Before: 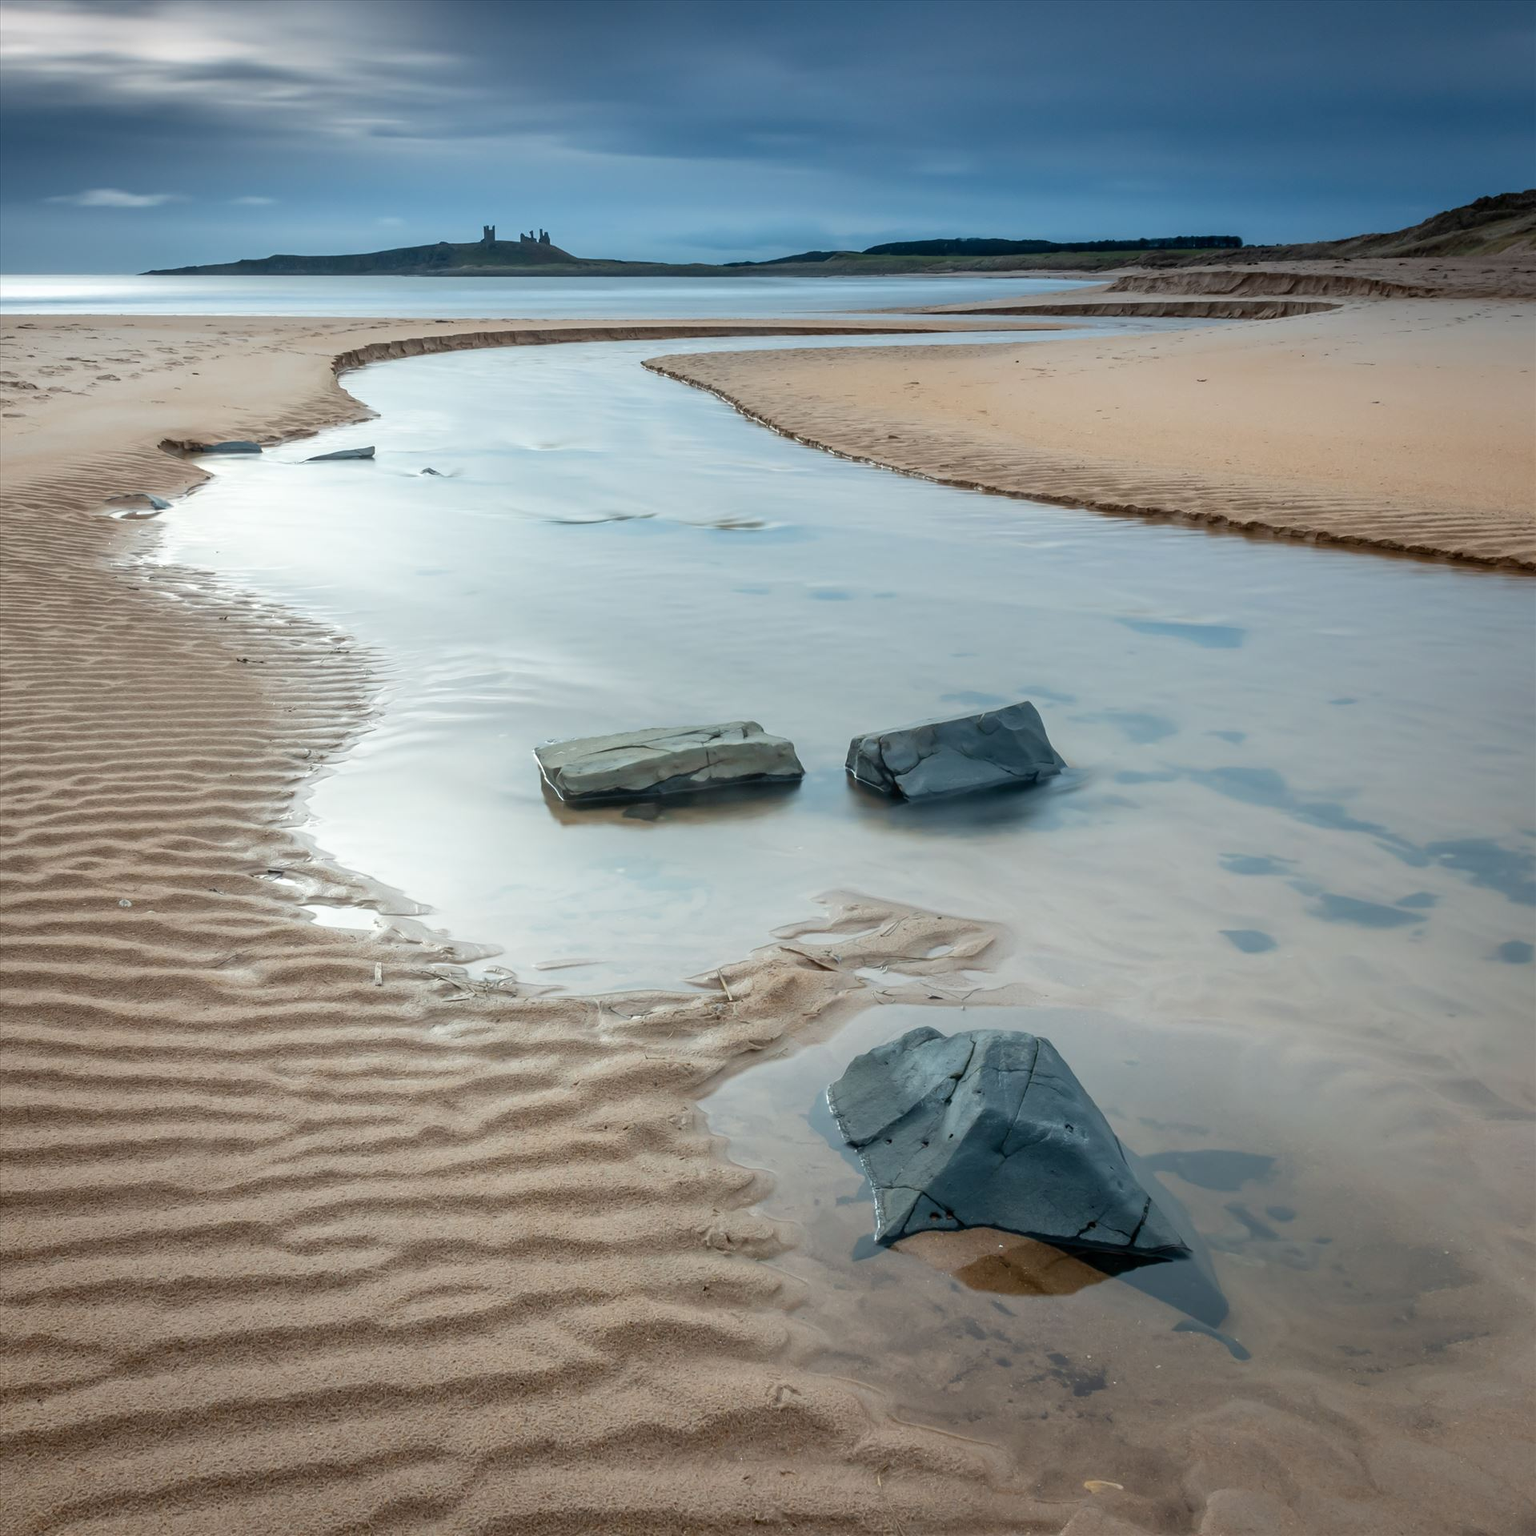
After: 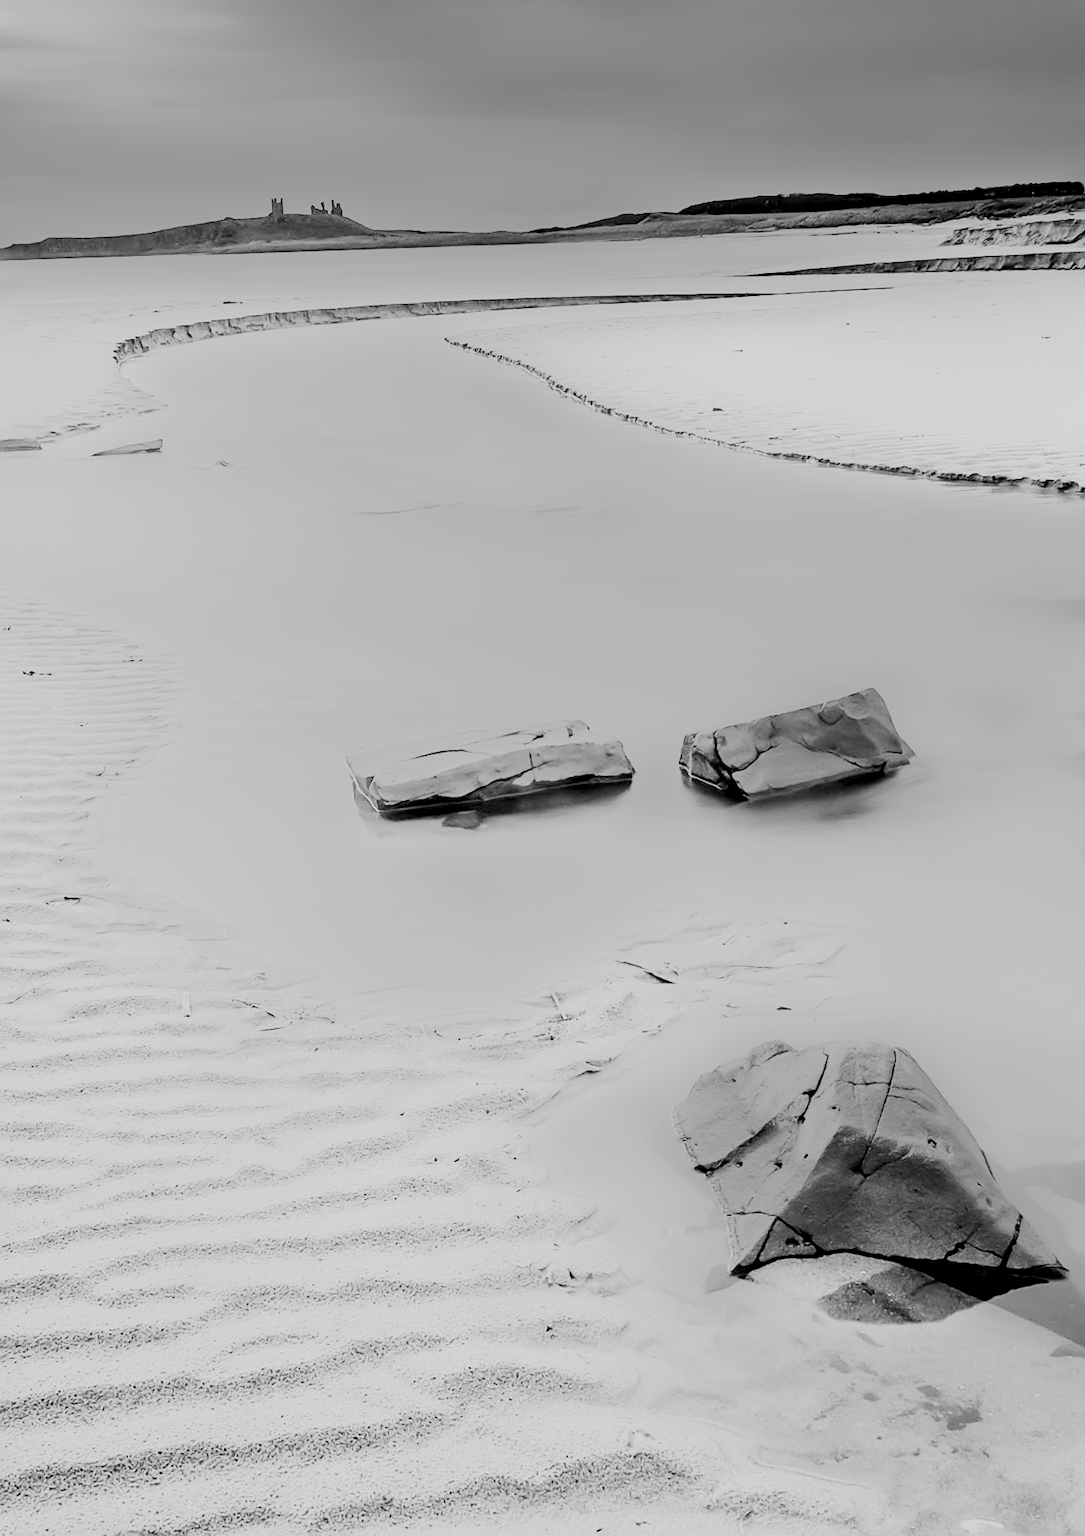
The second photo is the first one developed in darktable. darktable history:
sharpen: on, module defaults
rotate and perspective: rotation -2°, crop left 0.022, crop right 0.978, crop top 0.049, crop bottom 0.951
monochrome: a 79.32, b 81.83, size 1.1
rgb curve: curves: ch0 [(0, 0) (0.21, 0.15) (0.24, 0.21) (0.5, 0.75) (0.75, 0.96) (0.89, 0.99) (1, 1)]; ch1 [(0, 0.02) (0.21, 0.13) (0.25, 0.2) (0.5, 0.67) (0.75, 0.9) (0.89, 0.97) (1, 1)]; ch2 [(0, 0.02) (0.21, 0.13) (0.25, 0.2) (0.5, 0.67) (0.75, 0.9) (0.89, 0.97) (1, 1)], compensate middle gray true
tone equalizer: on, module defaults
levels: levels [0.116, 0.574, 1]
exposure: black level correction 0, exposure 1.45 EV, compensate exposure bias true, compensate highlight preservation false
crop and rotate: left 13.537%, right 19.796%
